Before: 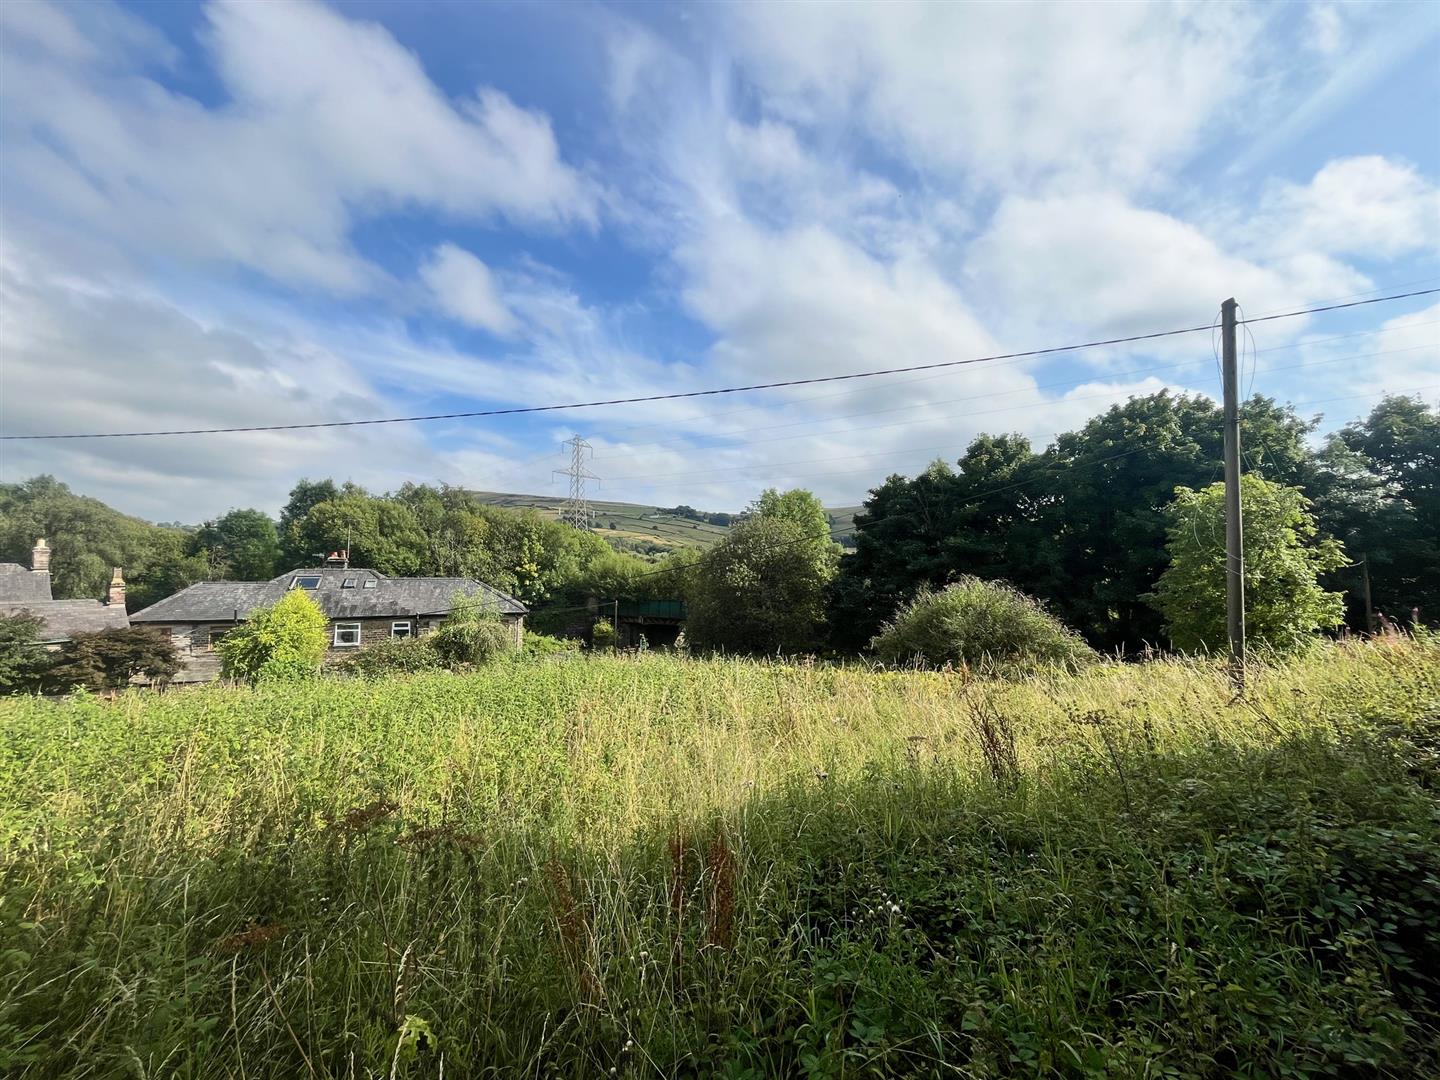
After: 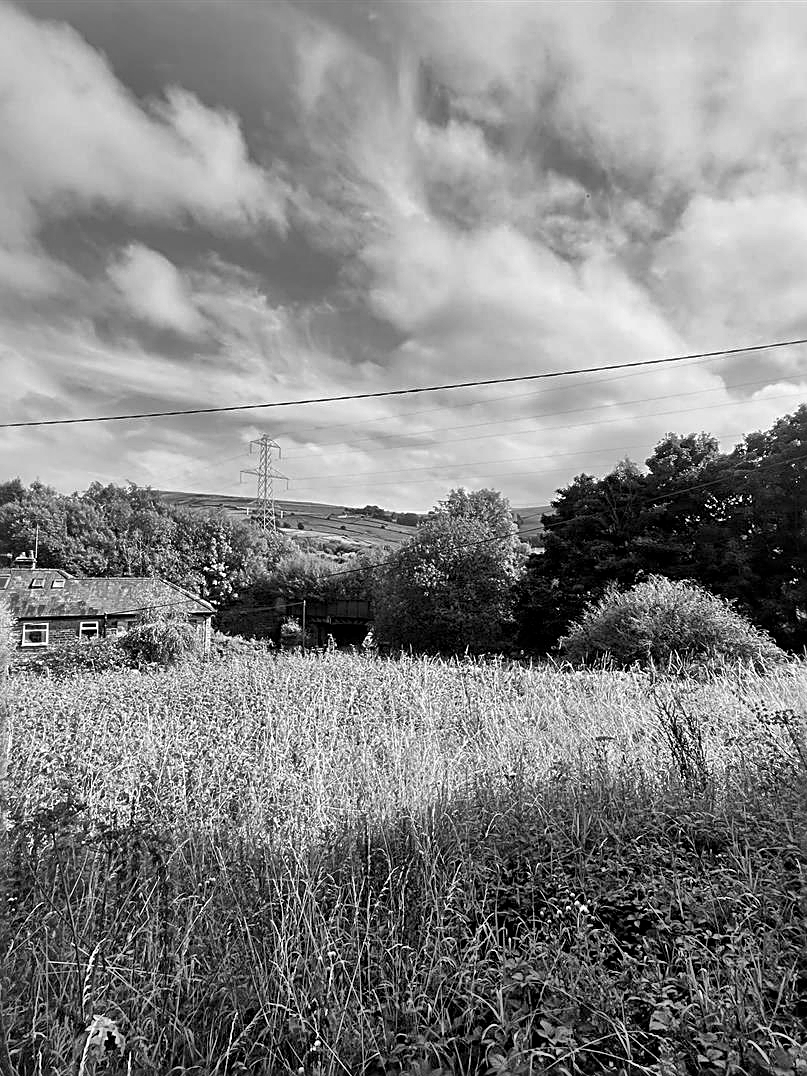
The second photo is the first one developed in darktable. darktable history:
crop: left 21.674%, right 22.086%
sharpen: radius 2.676, amount 0.669
monochrome: on, module defaults
local contrast: mode bilateral grid, contrast 20, coarseness 50, detail 144%, midtone range 0.2
shadows and highlights: shadows 60, soften with gaussian
